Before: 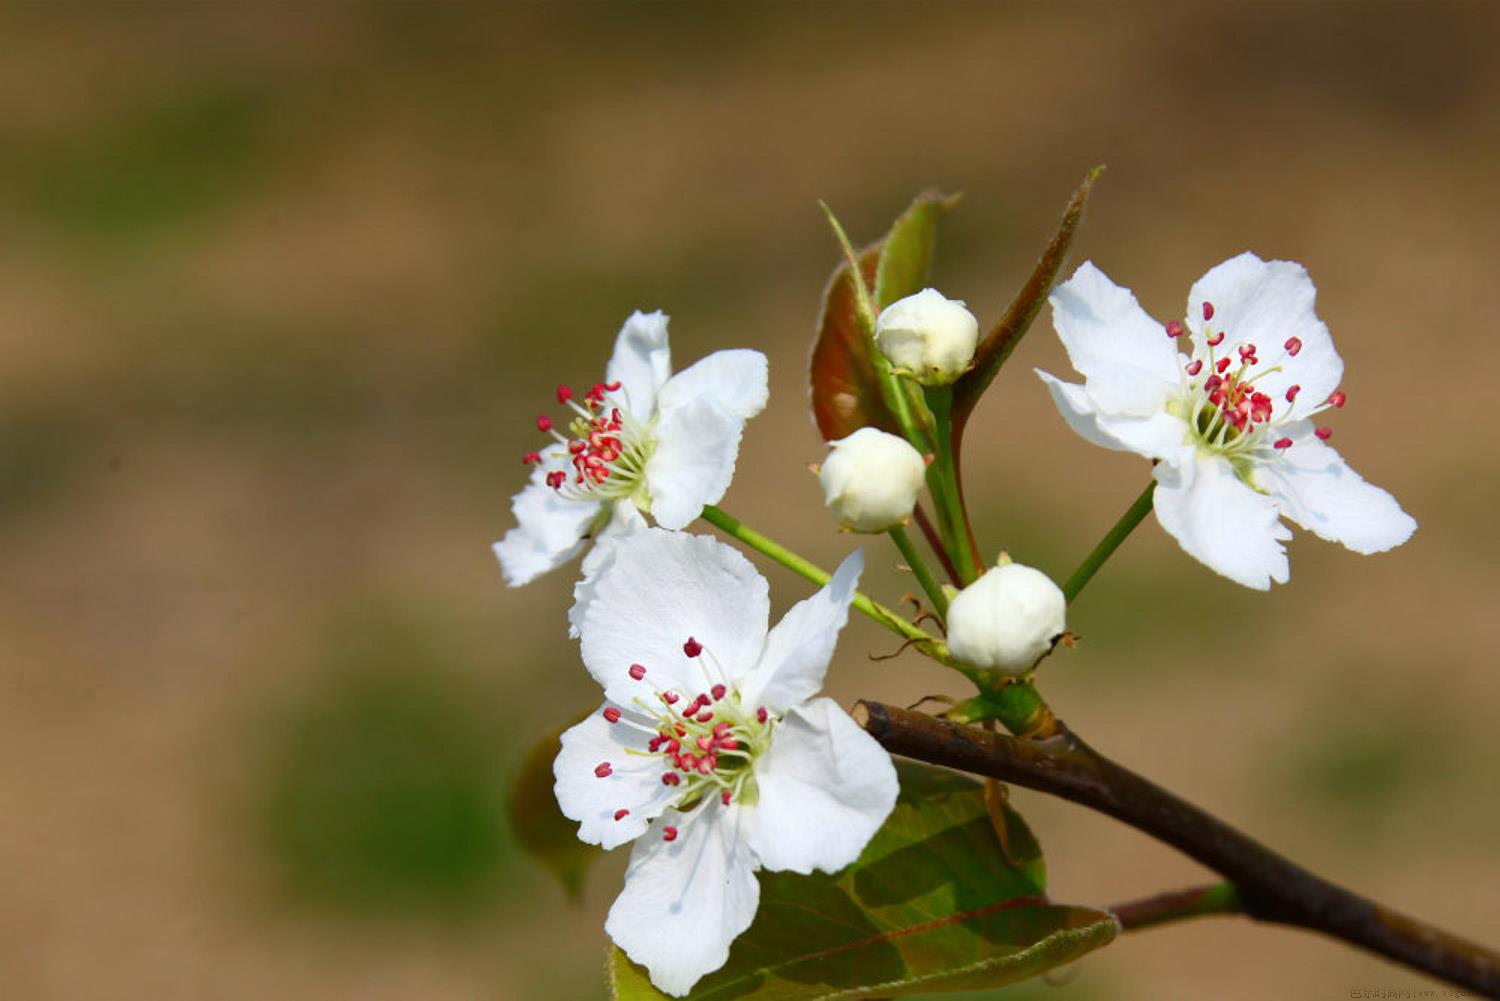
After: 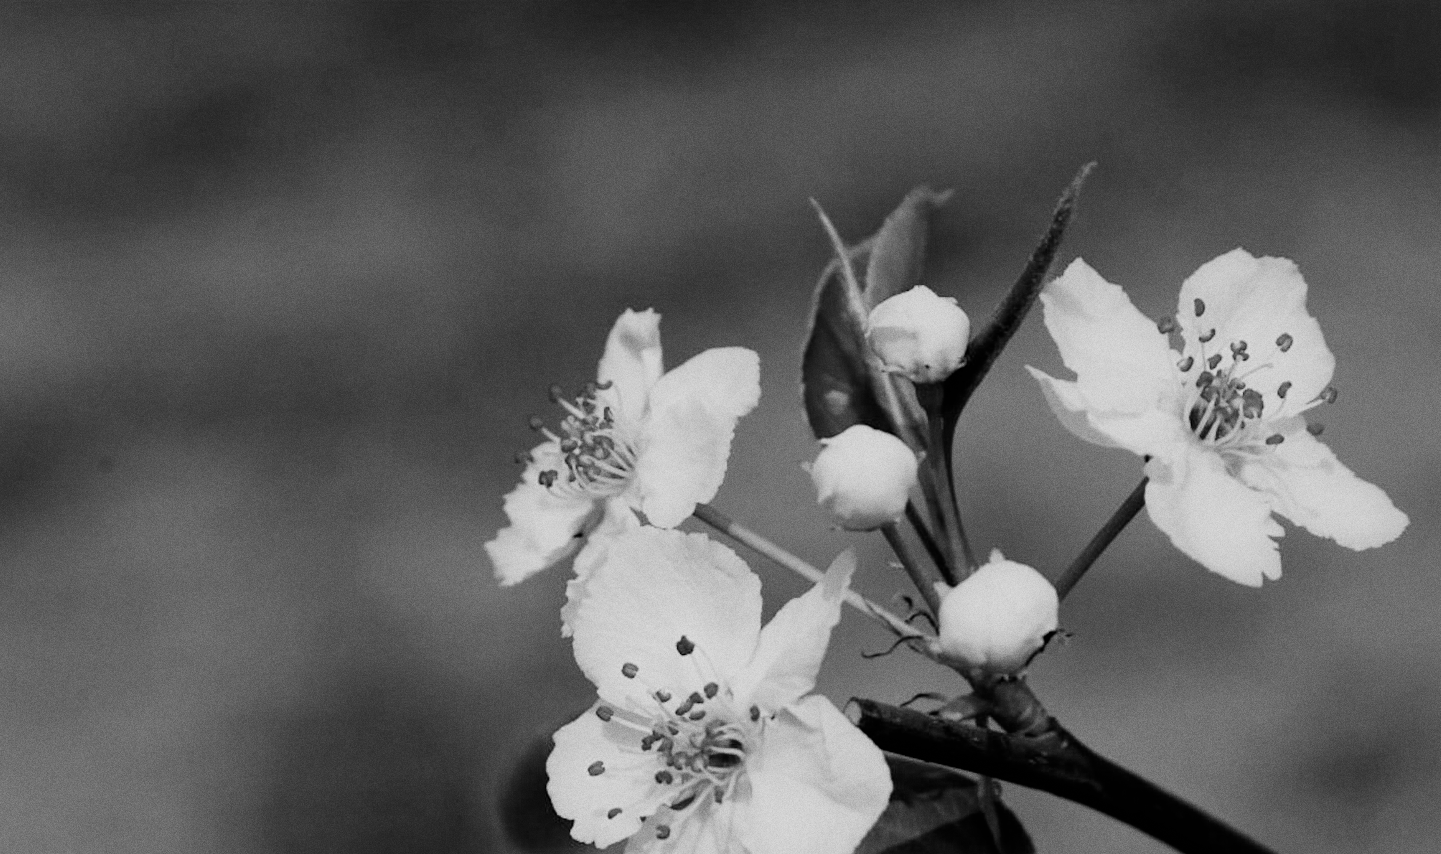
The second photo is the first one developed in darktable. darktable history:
color balance rgb: perceptual saturation grading › global saturation 20%, perceptual saturation grading › highlights -25%, perceptual saturation grading › shadows 25%
color balance: output saturation 120%
filmic rgb: black relative exposure -5 EV, hardness 2.88, contrast 1.3, highlights saturation mix -30%
grain: coarseness 0.09 ISO
crop and rotate: angle 0.2°, left 0.275%, right 3.127%, bottom 14.18%
monochrome: a 14.95, b -89.96
